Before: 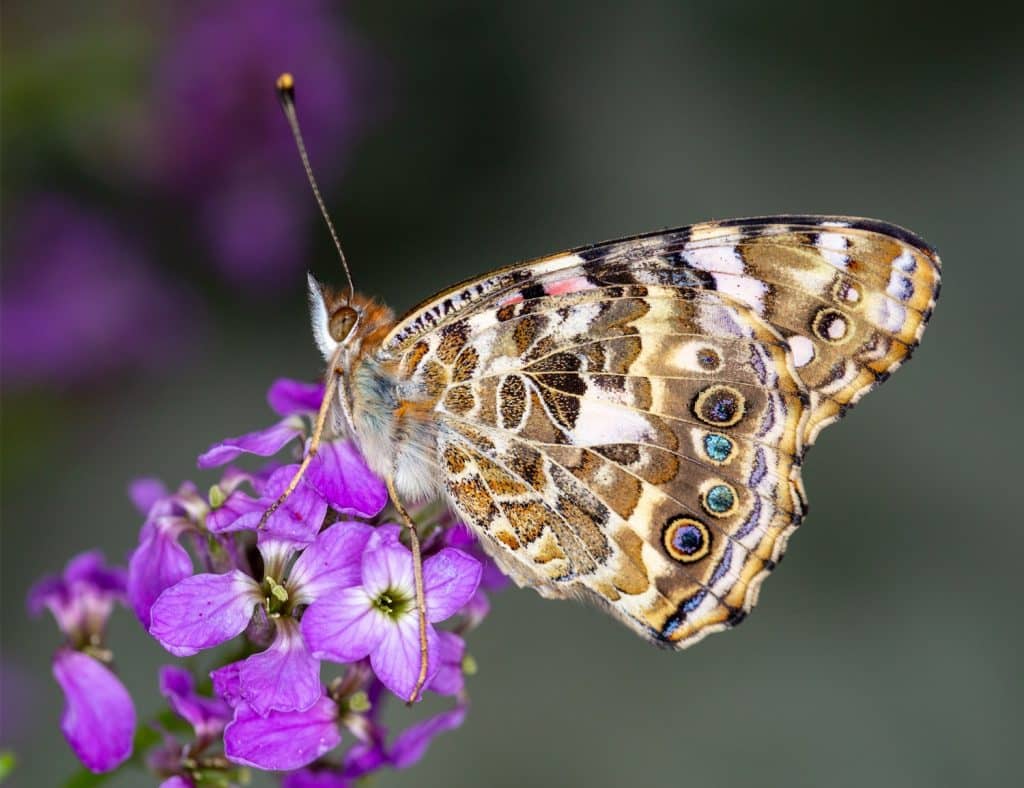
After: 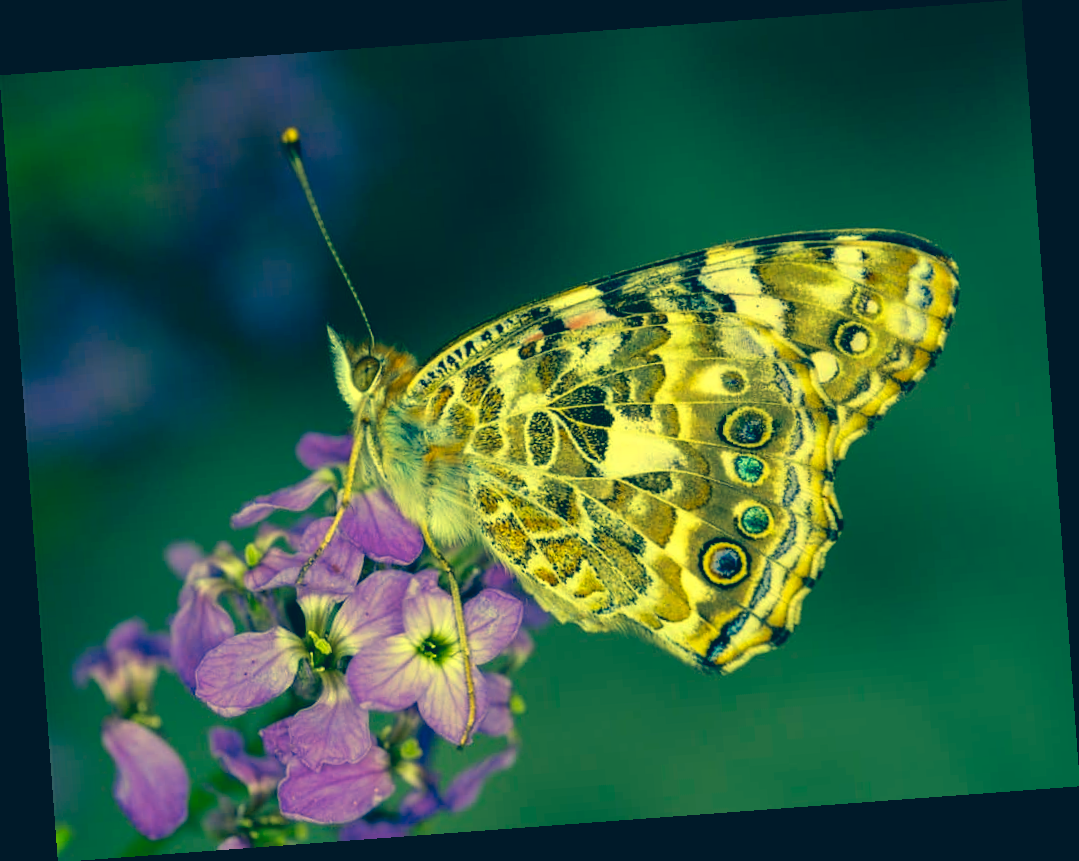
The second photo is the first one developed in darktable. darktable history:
color zones: curves: ch0 [(0.068, 0.464) (0.25, 0.5) (0.48, 0.508) (0.75, 0.536) (0.886, 0.476) (0.967, 0.456)]; ch1 [(0.066, 0.456) (0.25, 0.5) (0.616, 0.508) (0.746, 0.56) (0.934, 0.444)]
color correction: highlights a* -15.58, highlights b* 40, shadows a* -40, shadows b* -26.18
rotate and perspective: rotation -4.25°, automatic cropping off
white balance: red 1.08, blue 0.791
